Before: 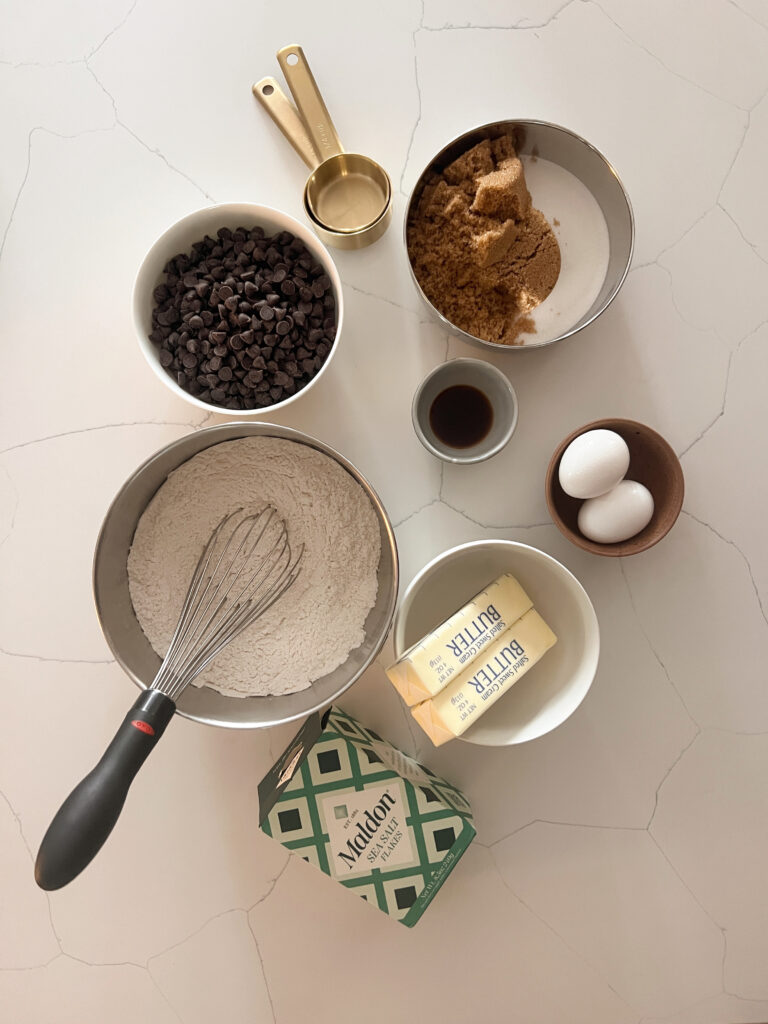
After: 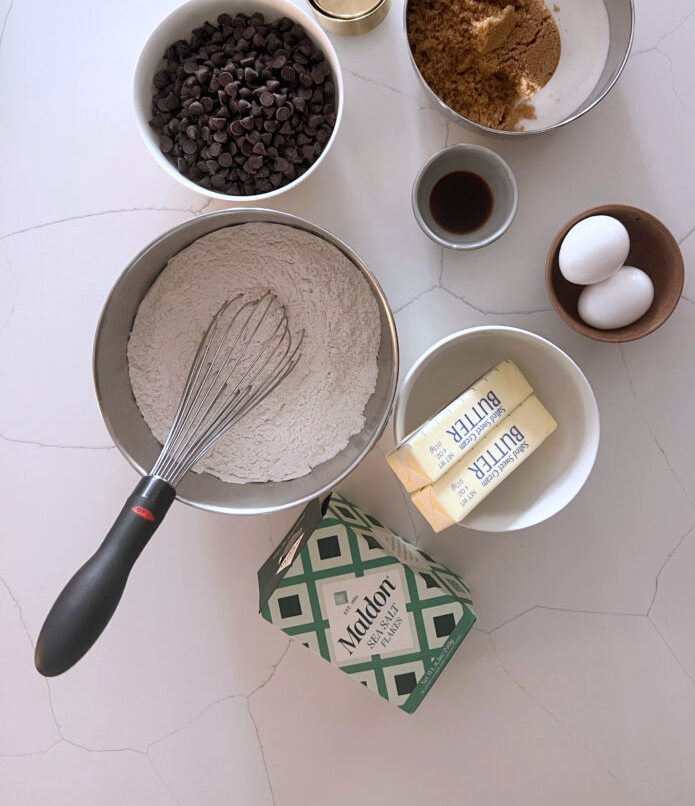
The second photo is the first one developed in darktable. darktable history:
crop: top 20.916%, right 9.437%, bottom 0.316%
white balance: red 0.967, blue 1.119, emerald 0.756
